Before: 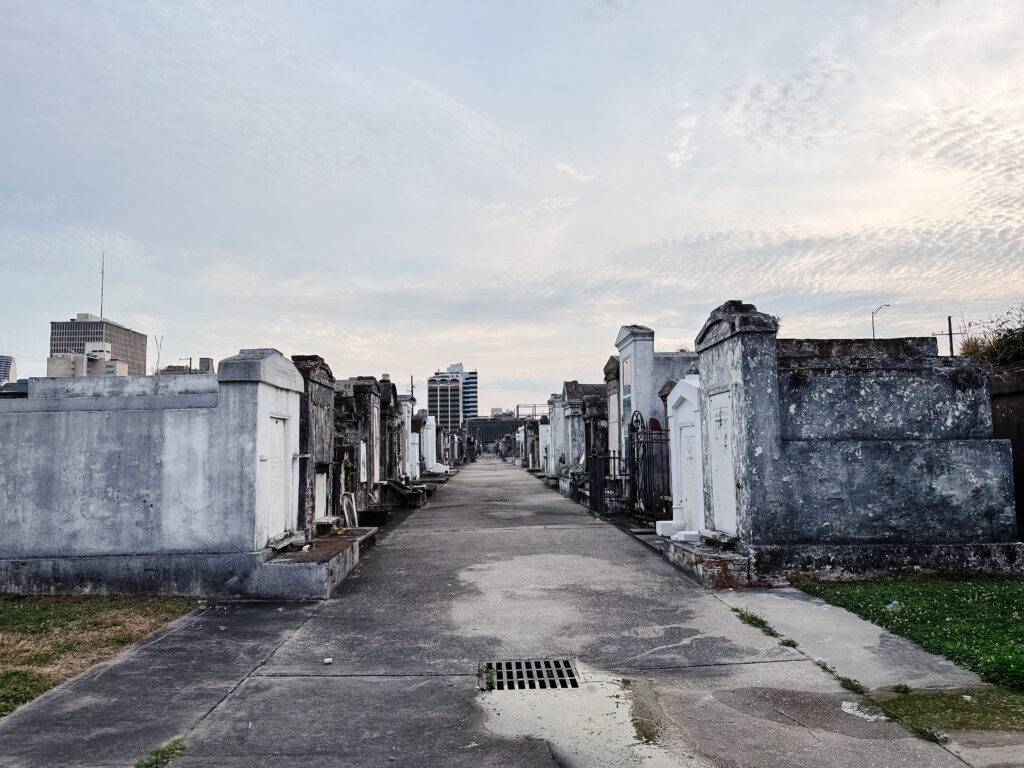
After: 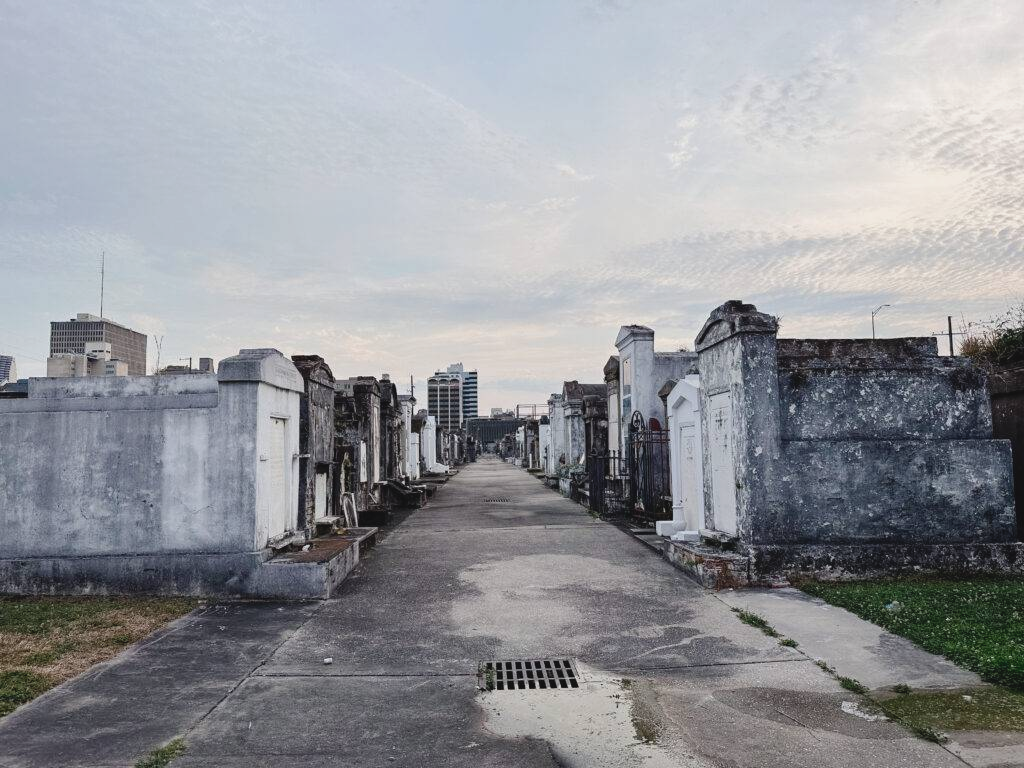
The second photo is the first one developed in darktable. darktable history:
contrast brightness saturation: contrast -0.1, saturation -0.1
